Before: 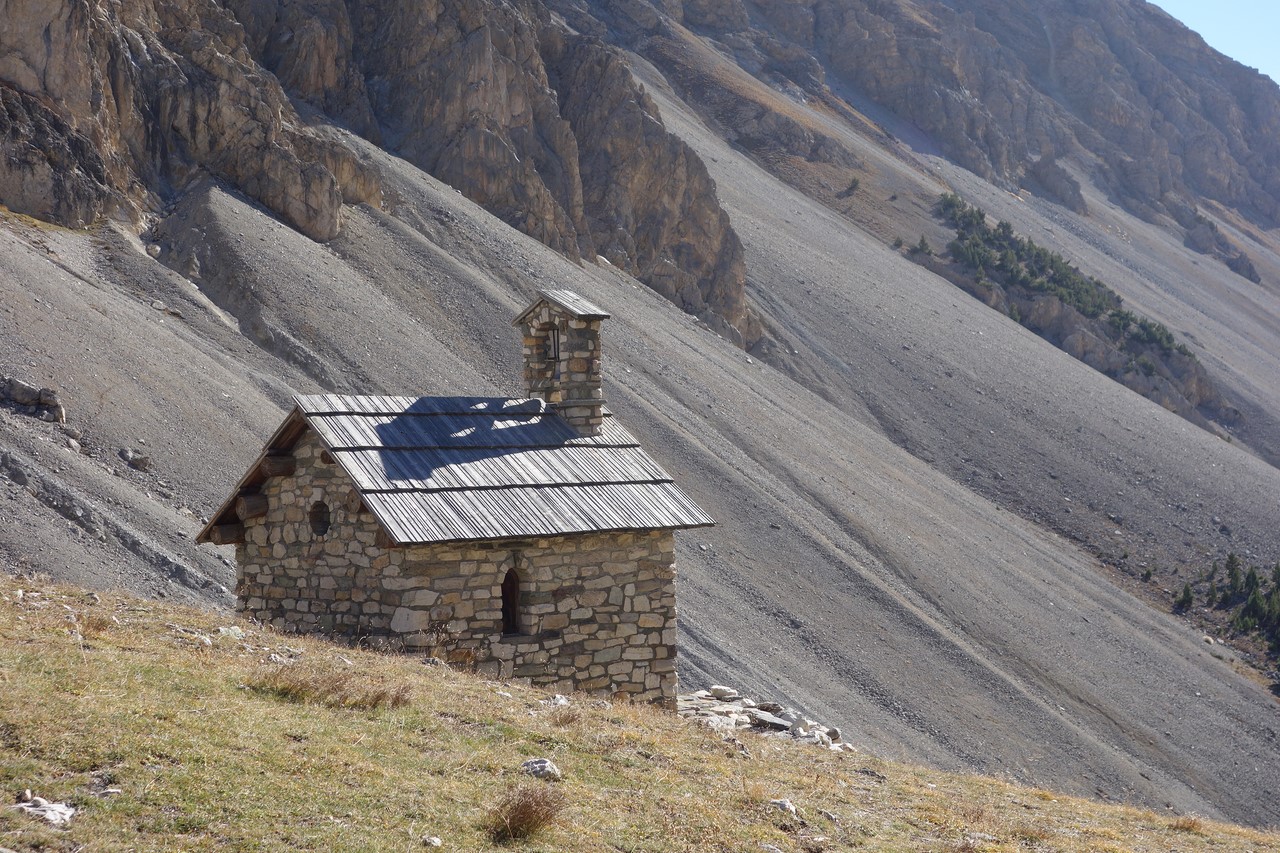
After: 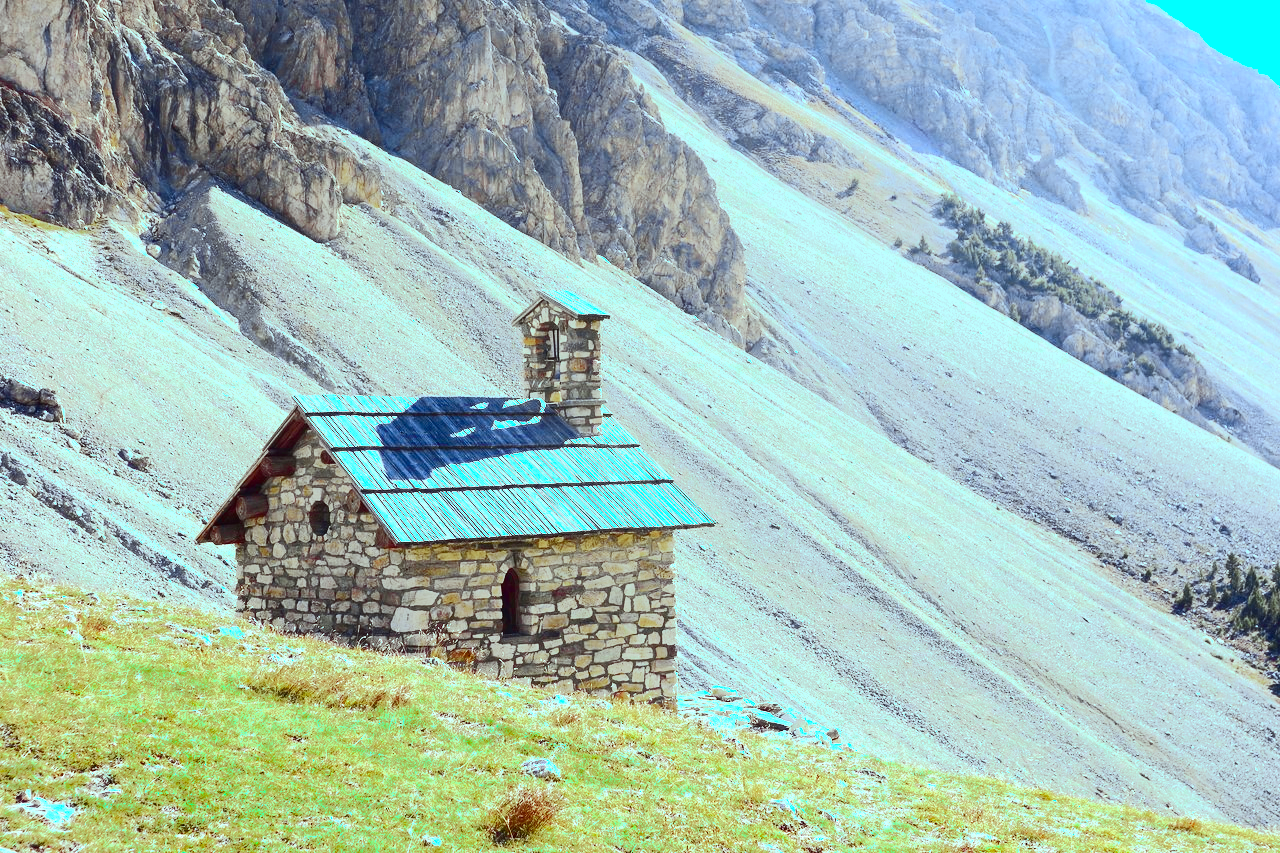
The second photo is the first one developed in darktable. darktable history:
levels: levels [0, 0.374, 0.749]
tone curve: curves: ch0 [(0, 0) (0.104, 0.061) (0.239, 0.201) (0.327, 0.317) (0.401, 0.443) (0.489, 0.566) (0.65, 0.68) (0.832, 0.858) (1, 0.977)]; ch1 [(0, 0) (0.161, 0.092) (0.35, 0.33) (0.379, 0.401) (0.447, 0.476) (0.495, 0.499) (0.515, 0.518) (0.534, 0.557) (0.602, 0.625) (0.712, 0.706) (1, 1)]; ch2 [(0, 0) (0.359, 0.372) (0.437, 0.437) (0.502, 0.501) (0.55, 0.534) (0.592, 0.601) (0.647, 0.64) (1, 1)], color space Lab, independent channels, preserve colors none
color zones: curves: ch0 [(0.27, 0.396) (0.563, 0.504) (0.75, 0.5) (0.787, 0.307)]
color balance rgb: highlights gain › chroma 7.508%, highlights gain › hue 181.67°, linear chroma grading › global chroma 9.13%, perceptual saturation grading › global saturation 29.745%, perceptual brilliance grading › mid-tones 9.114%, perceptual brilliance grading › shadows 15.018%, global vibrance 8.109%
